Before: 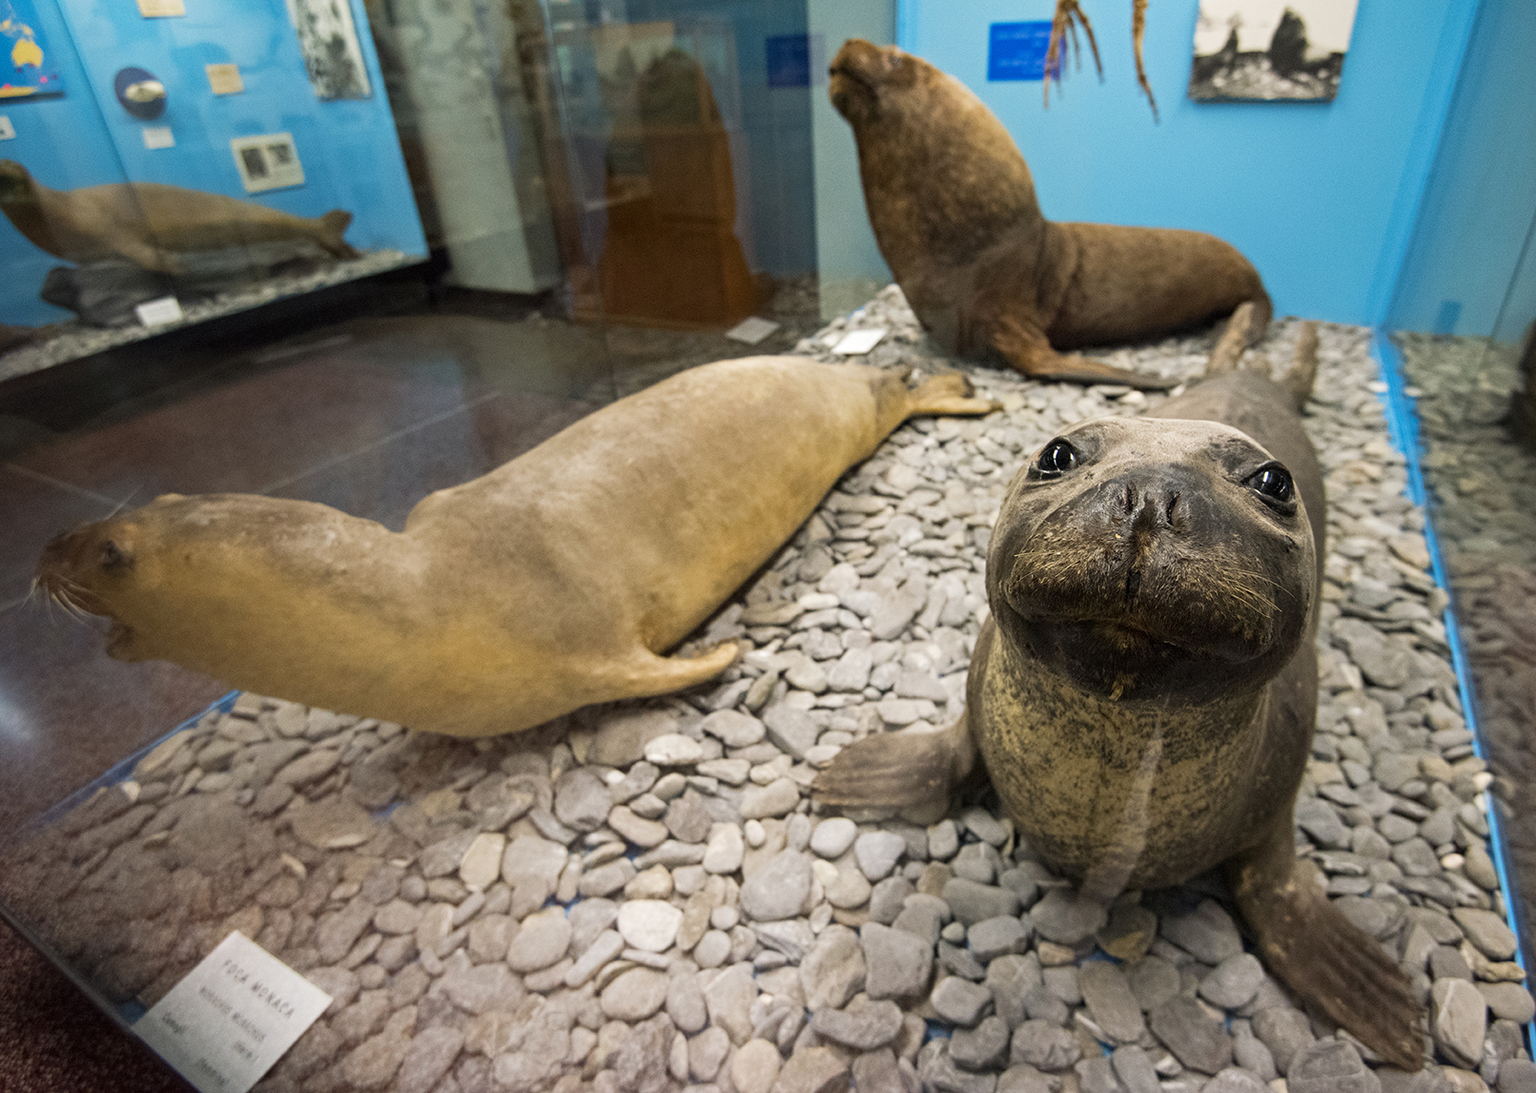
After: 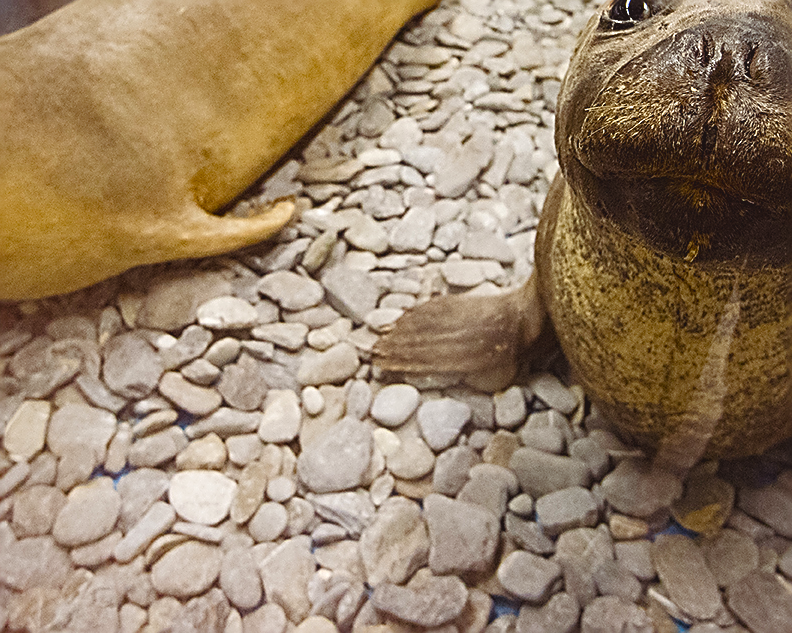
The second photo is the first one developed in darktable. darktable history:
crop: left 29.742%, top 41.278%, right 21.039%, bottom 3.486%
color balance rgb: shadows lift › chroma 4.617%, shadows lift › hue 24.84°, global offset › luminance 0.78%, perceptual saturation grading › global saturation 20%, perceptual saturation grading › highlights -25.489%, perceptual saturation grading › shadows 49.337%, global vibrance 20%
sharpen: radius 1.715, amount 1.283
